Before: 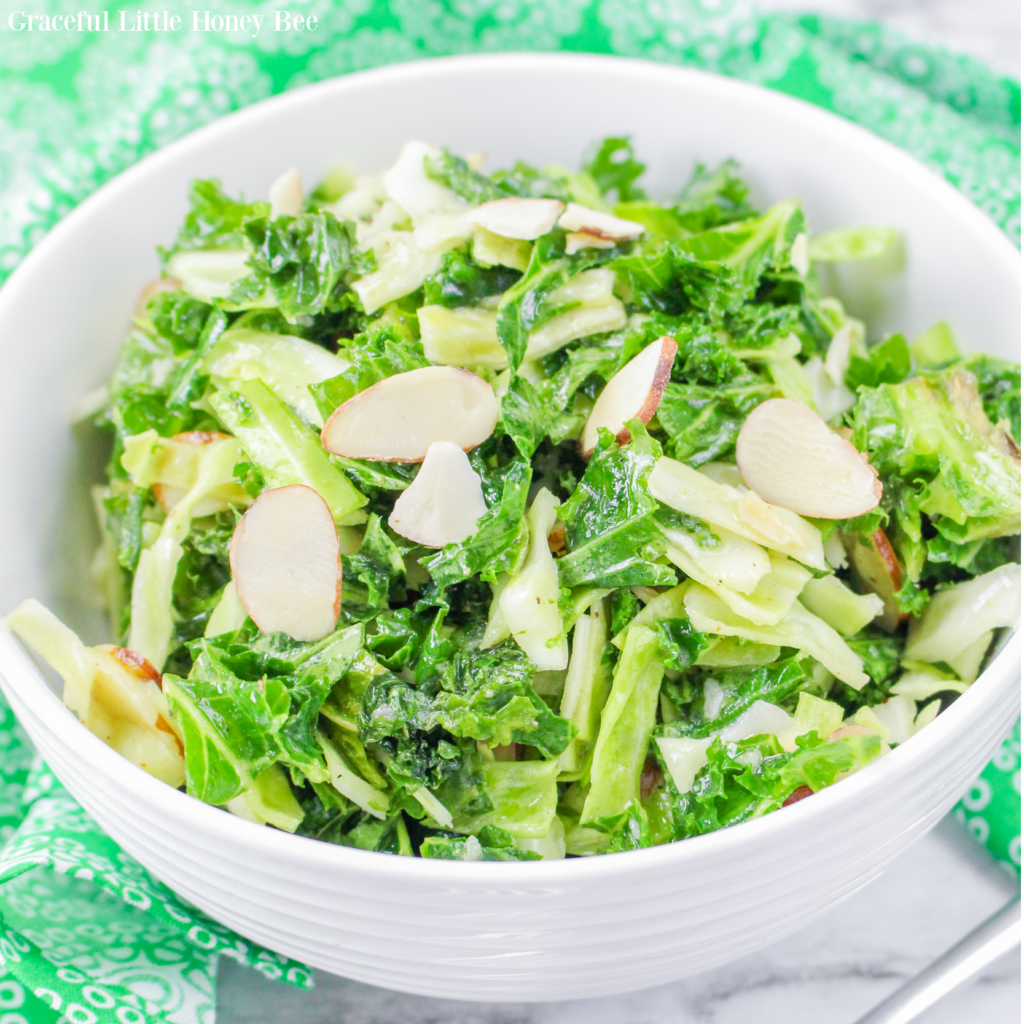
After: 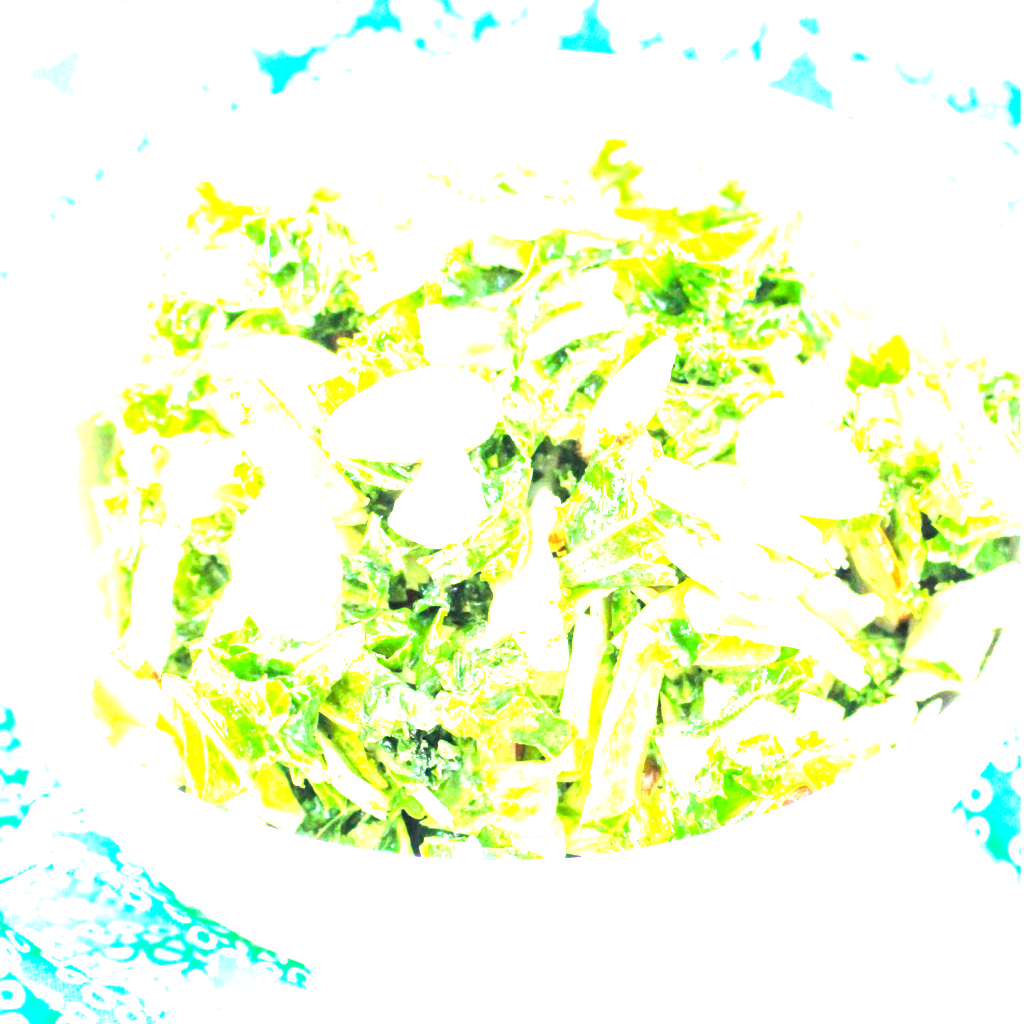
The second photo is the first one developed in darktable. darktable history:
exposure: exposure 2.934 EV, compensate highlight preservation false
